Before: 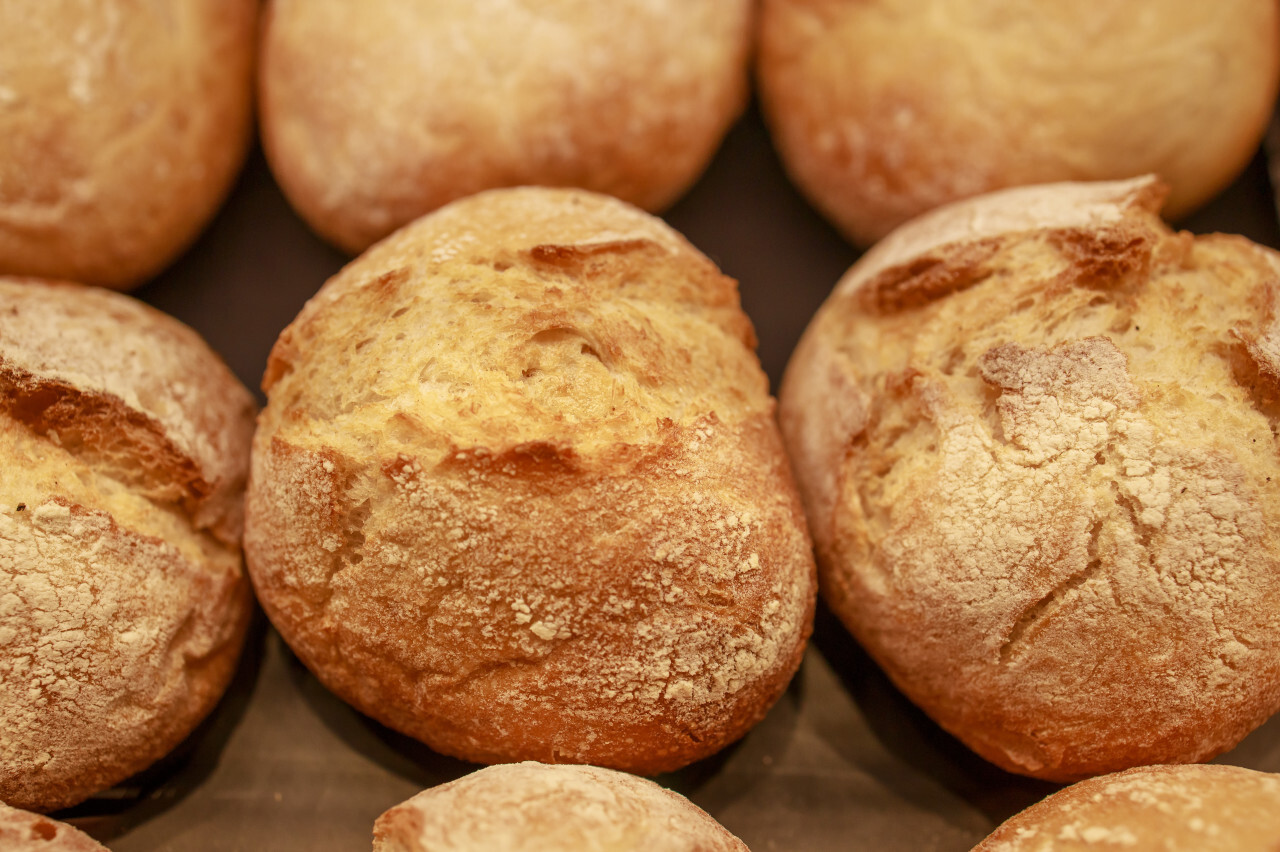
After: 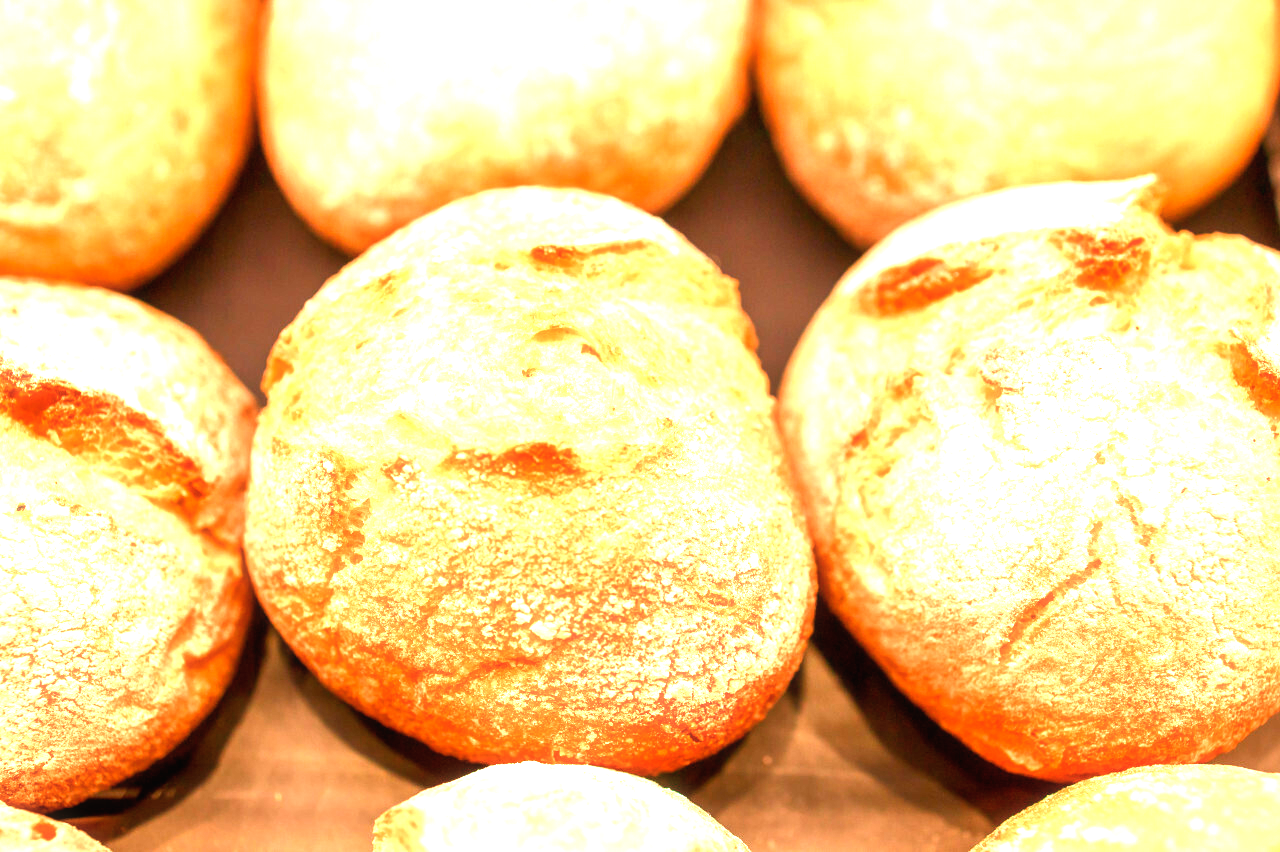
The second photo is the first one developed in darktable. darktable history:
exposure: black level correction 0, exposure 2.316 EV, compensate exposure bias true, compensate highlight preservation false
haze removal: strength -0.105, compatibility mode true, adaptive false
